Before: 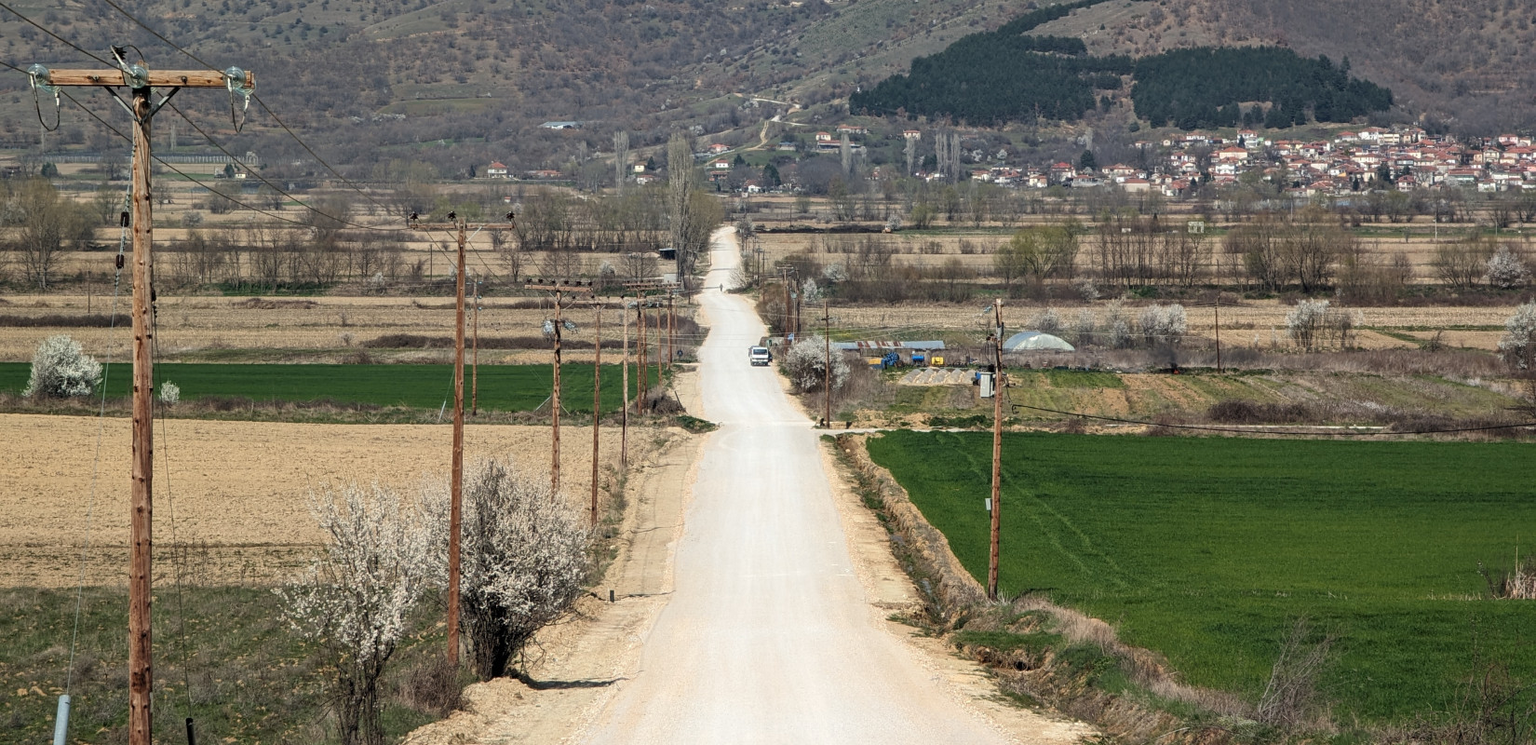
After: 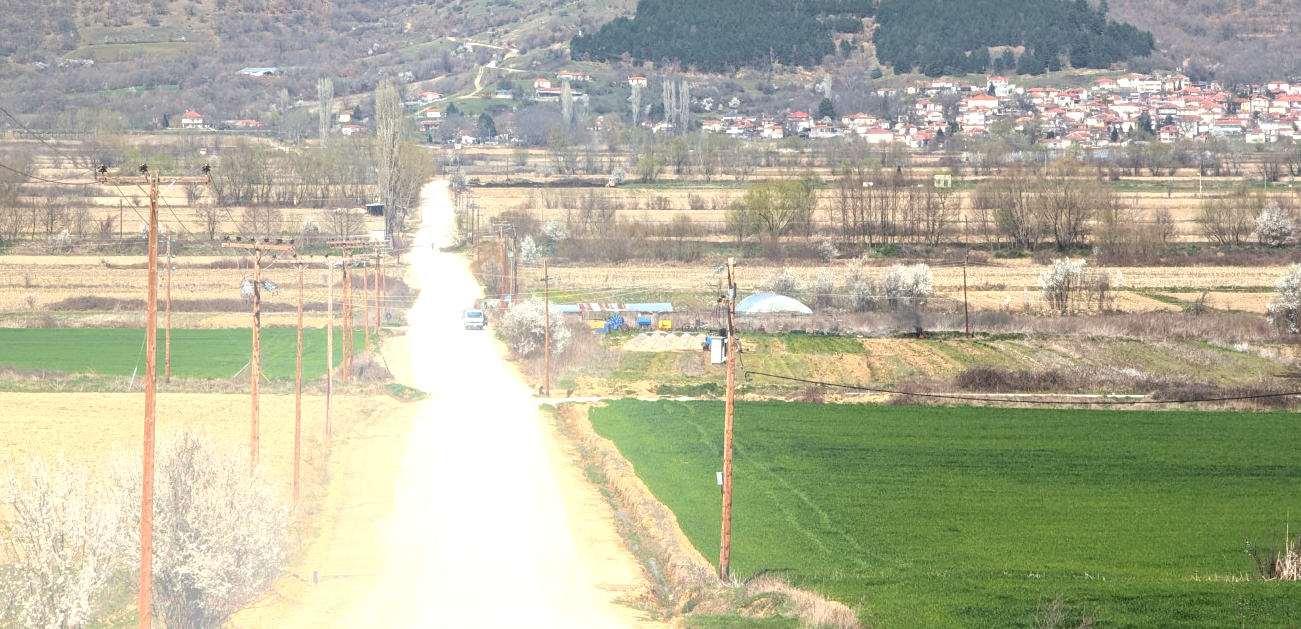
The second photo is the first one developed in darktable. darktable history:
exposure: black level correction 0.001, exposure 1.05 EV, compensate exposure bias true, compensate highlight preservation false
crop and rotate: left 20.74%, top 7.912%, right 0.375%, bottom 13.378%
bloom: size 40%
